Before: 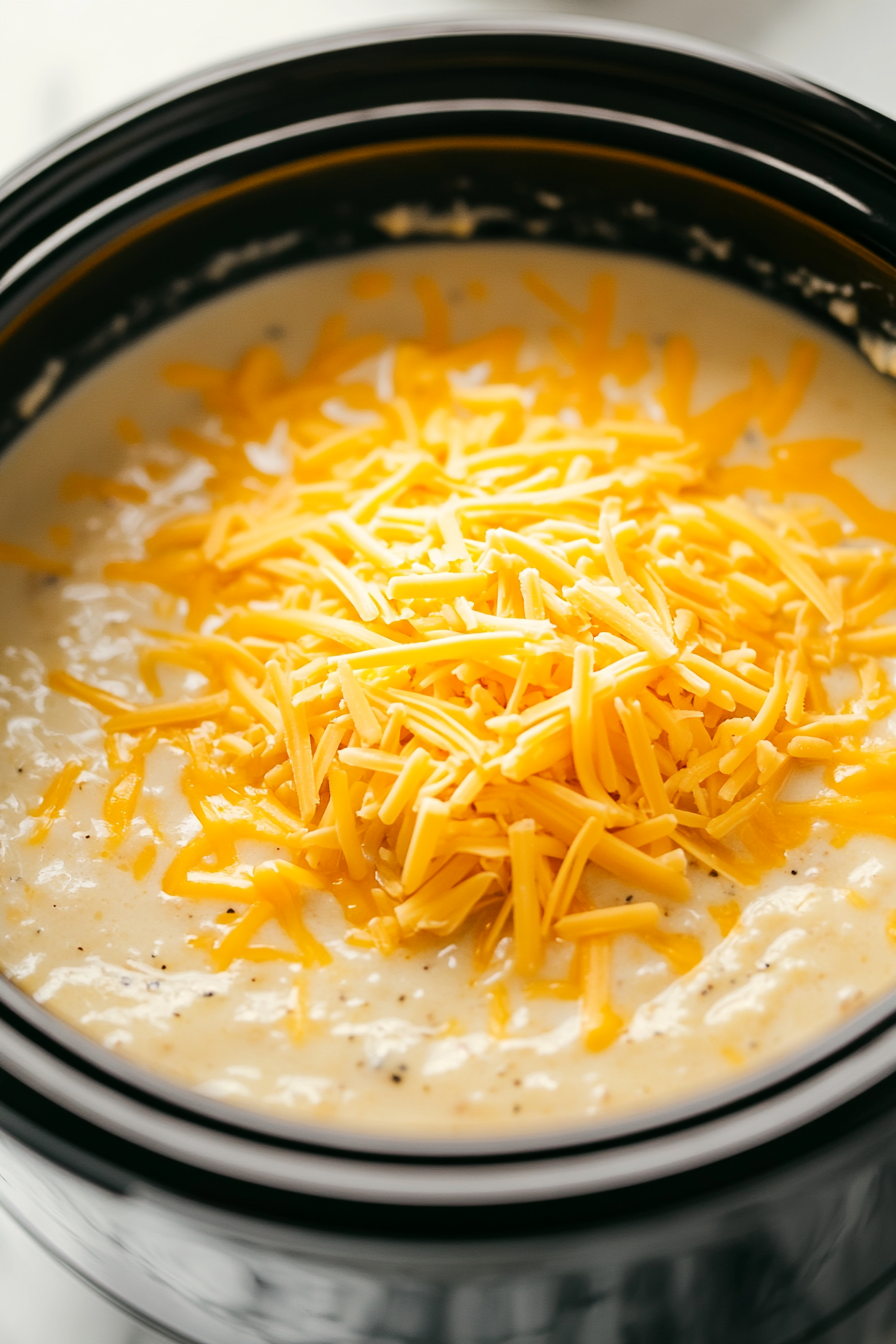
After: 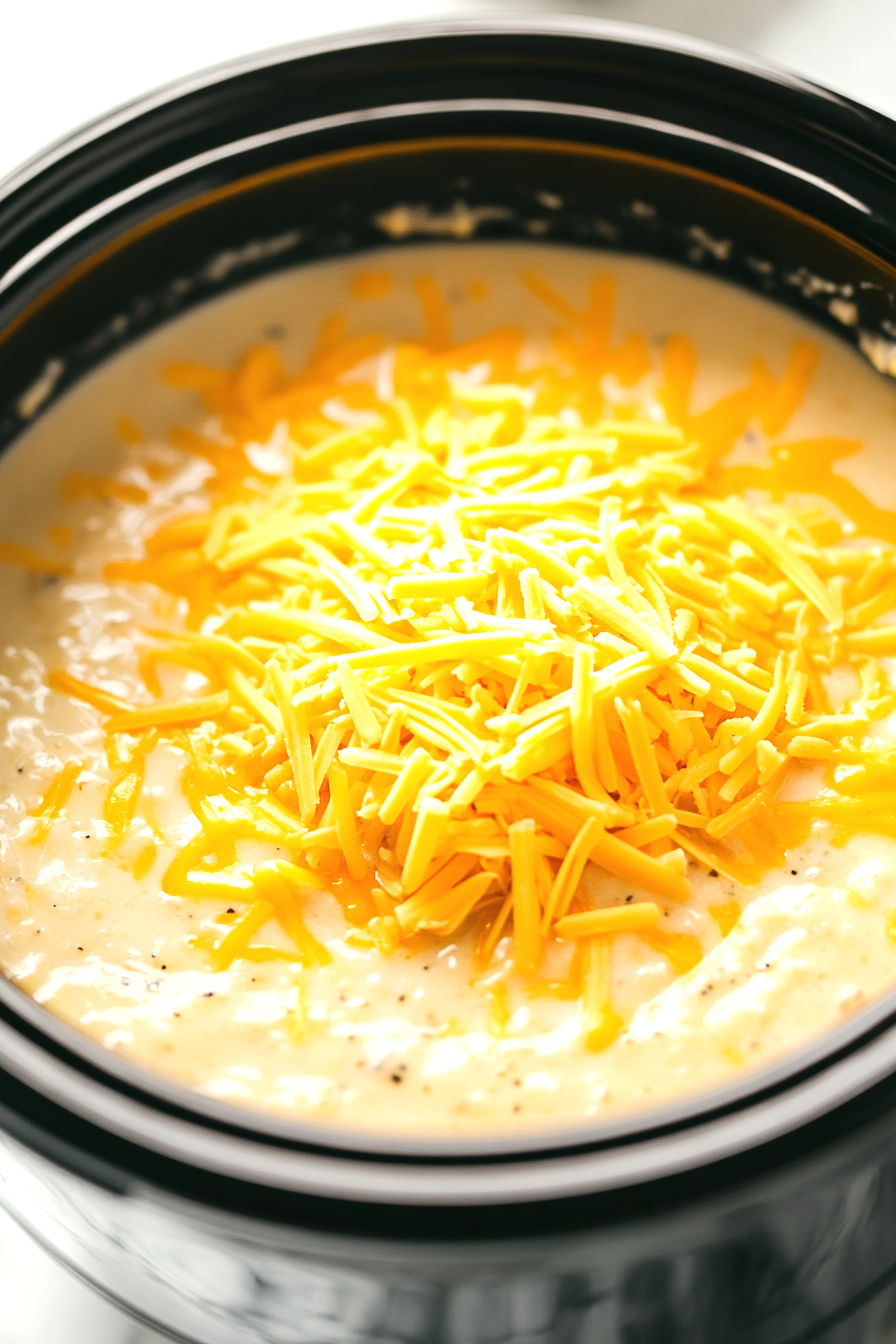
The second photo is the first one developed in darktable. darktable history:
exposure: black level correction -0.002, exposure 0.539 EV, compensate highlight preservation false
